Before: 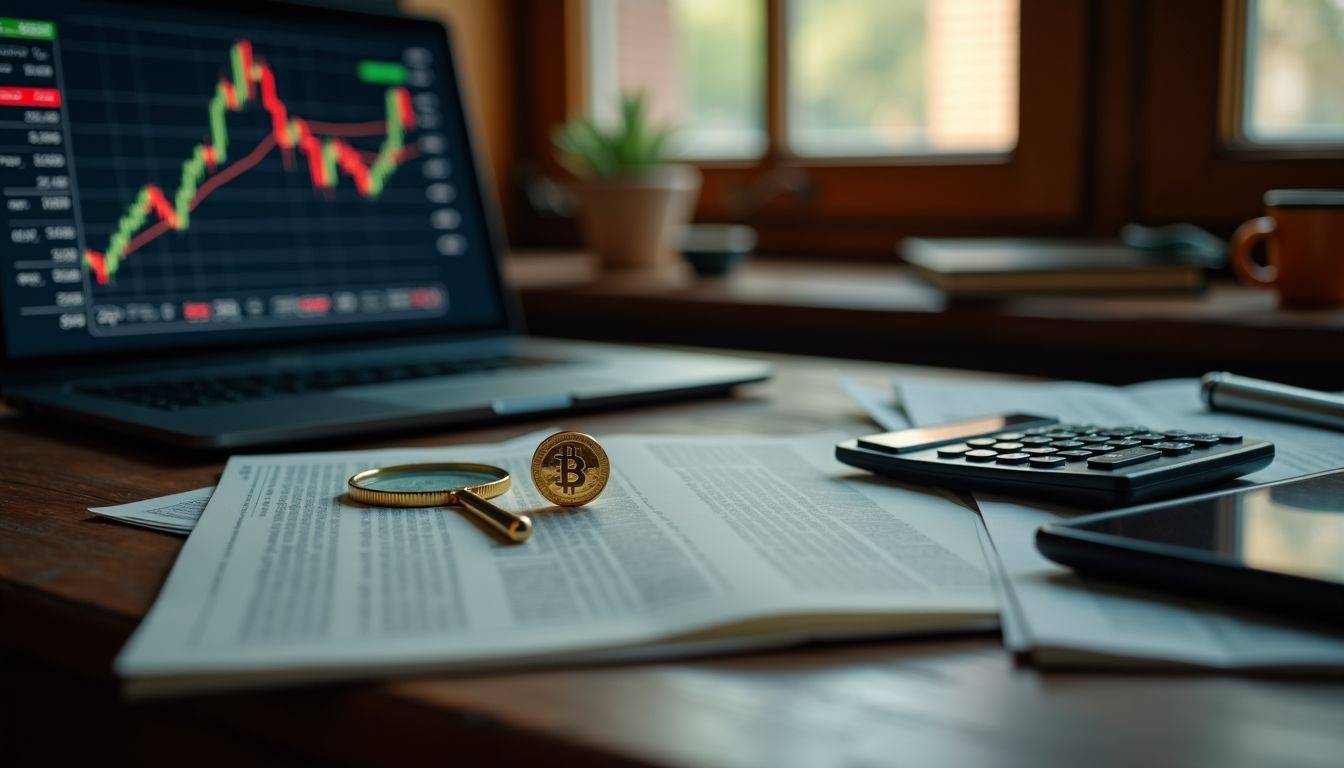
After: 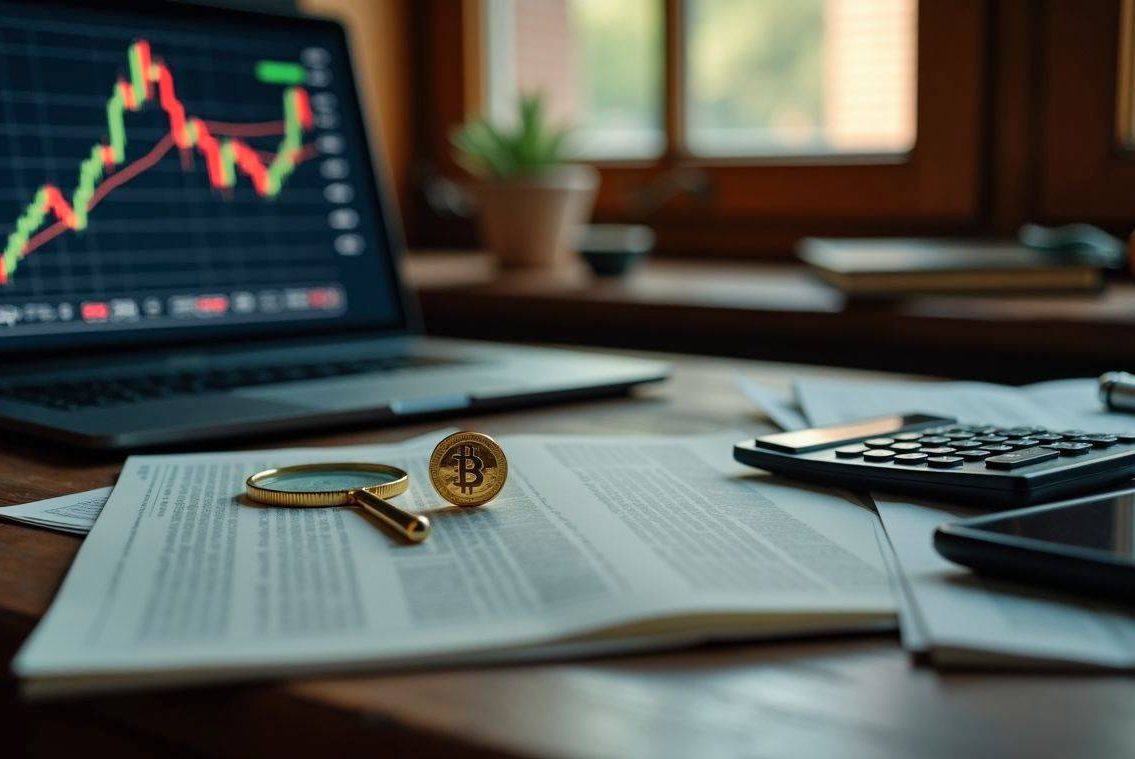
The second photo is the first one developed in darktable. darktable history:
crop: left 7.662%, right 7.836%
shadows and highlights: radius 118.74, shadows 42.6, highlights -61.78, soften with gaussian
